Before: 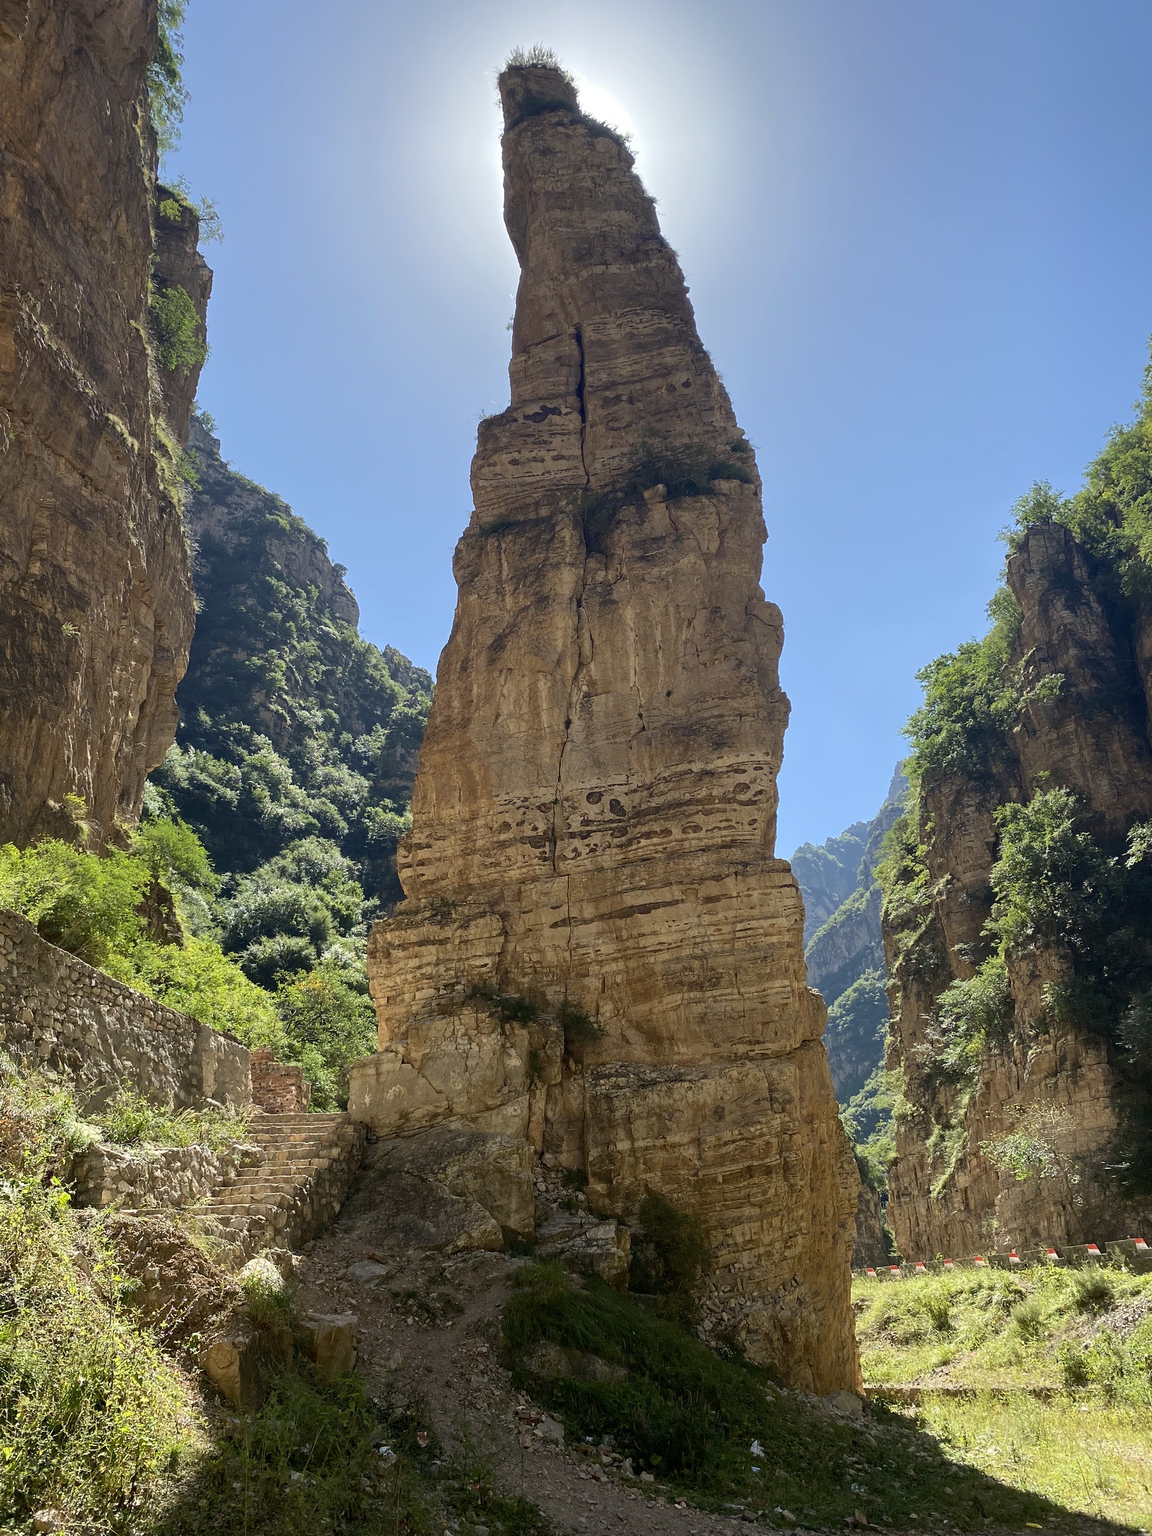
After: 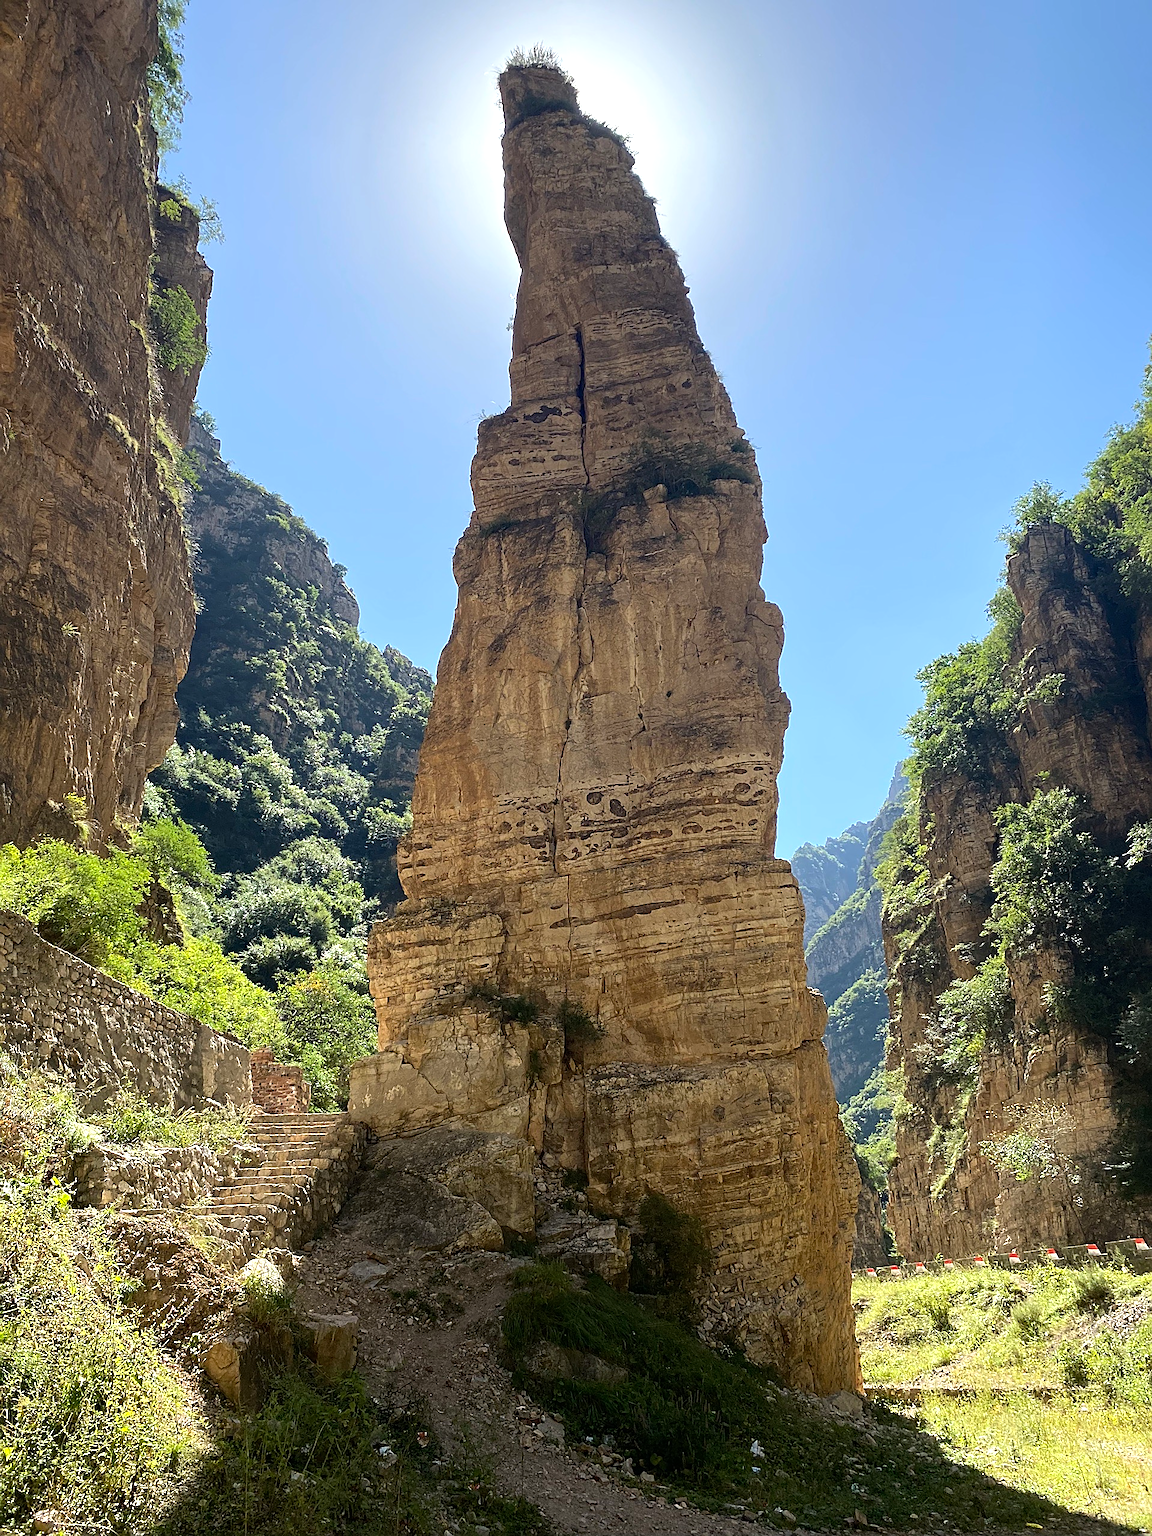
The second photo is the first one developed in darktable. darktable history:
tone equalizer: -8 EV -0.395 EV, -7 EV -0.355 EV, -6 EV -0.336 EV, -5 EV -0.228 EV, -3 EV 0.251 EV, -2 EV 0.321 EV, -1 EV 0.405 EV, +0 EV 0.409 EV
sharpen: amount 0.596
